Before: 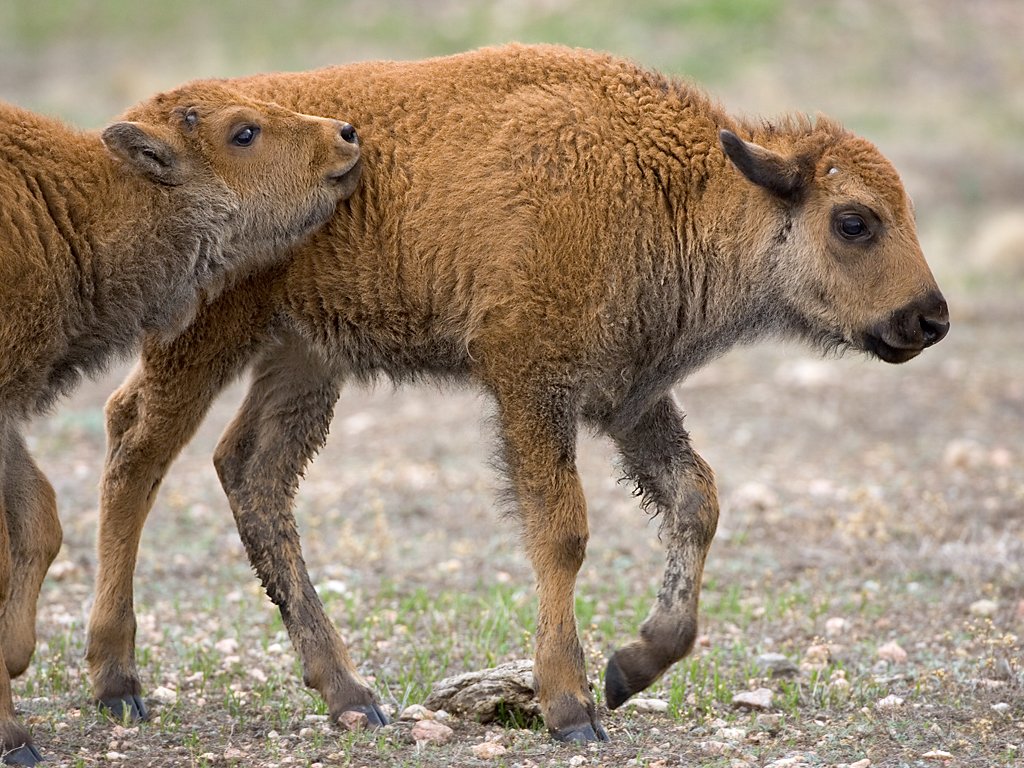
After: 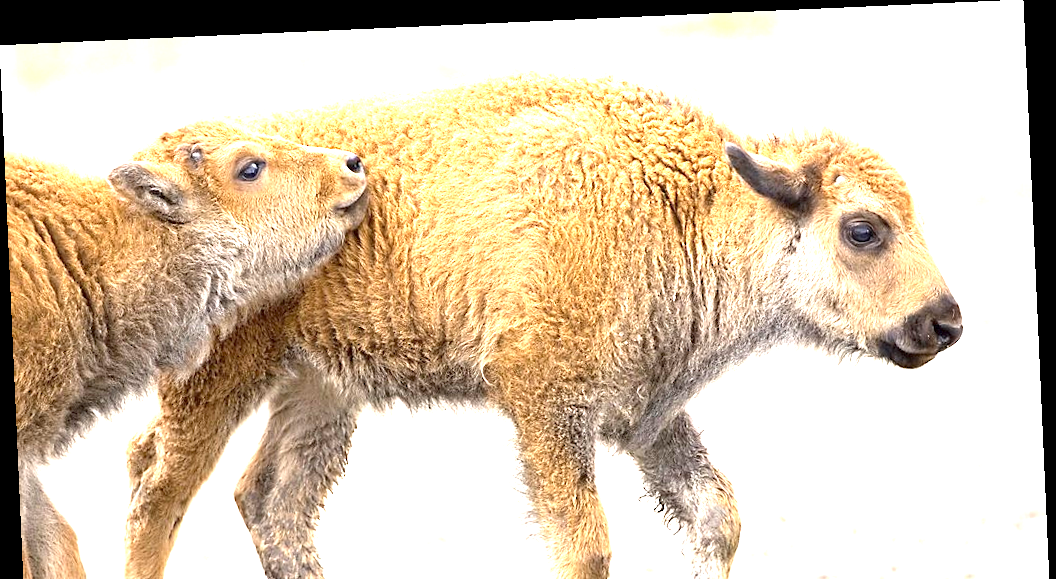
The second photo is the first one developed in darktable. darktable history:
rotate and perspective: rotation -2.56°, automatic cropping off
crop: bottom 28.576%
exposure: exposure 2.207 EV, compensate highlight preservation false
